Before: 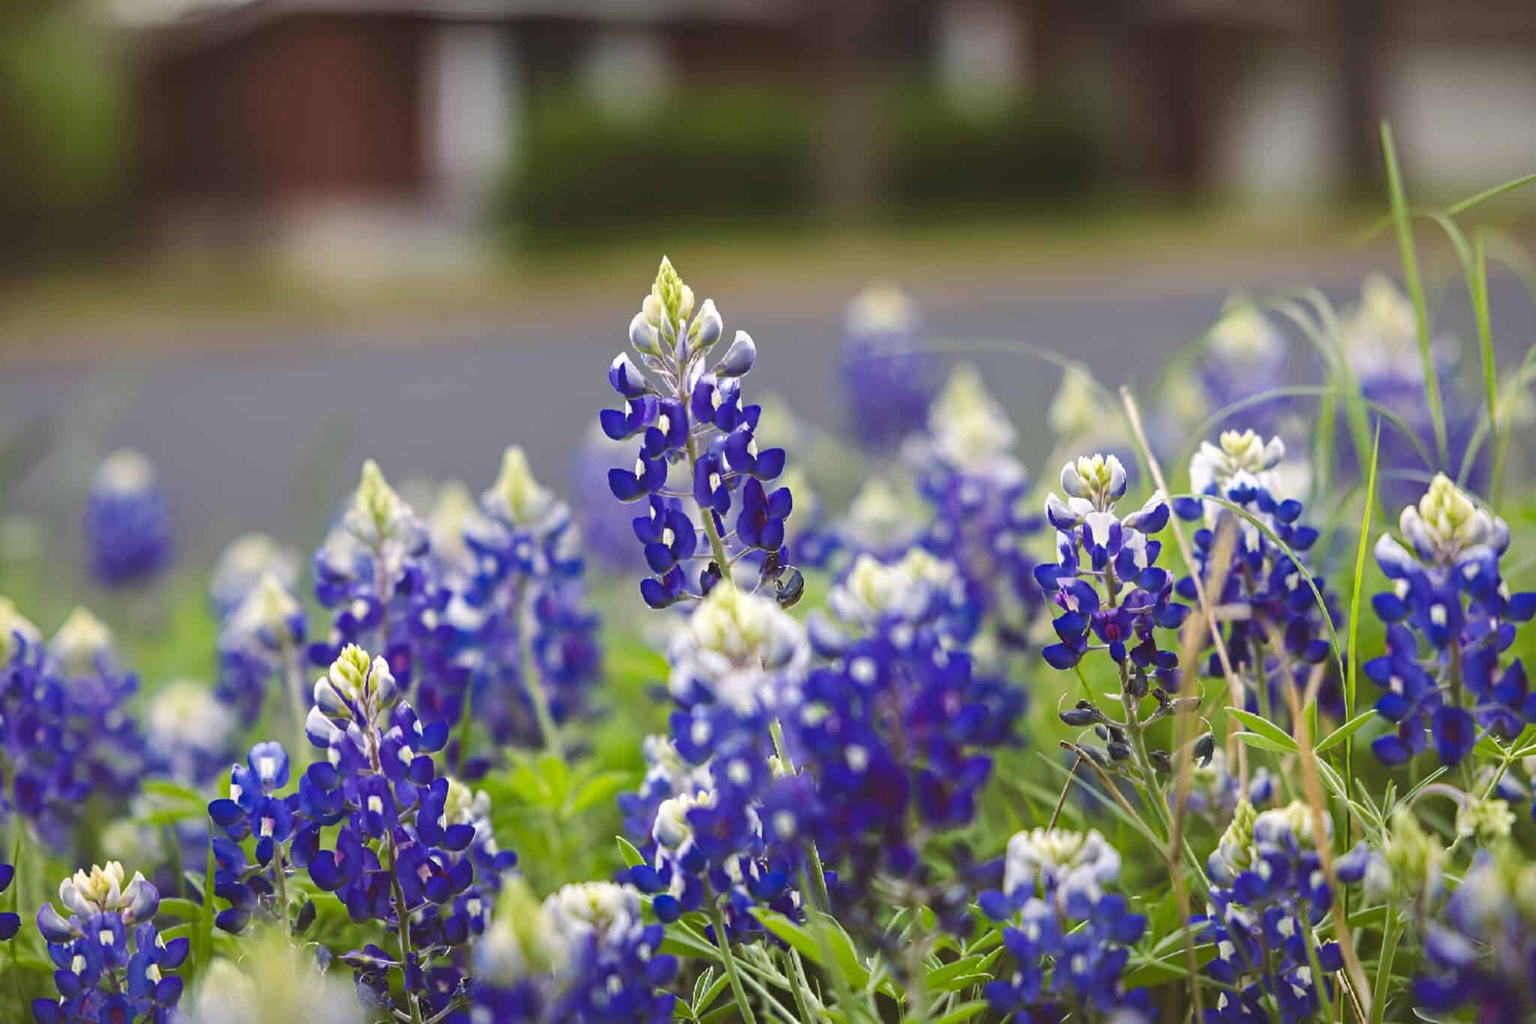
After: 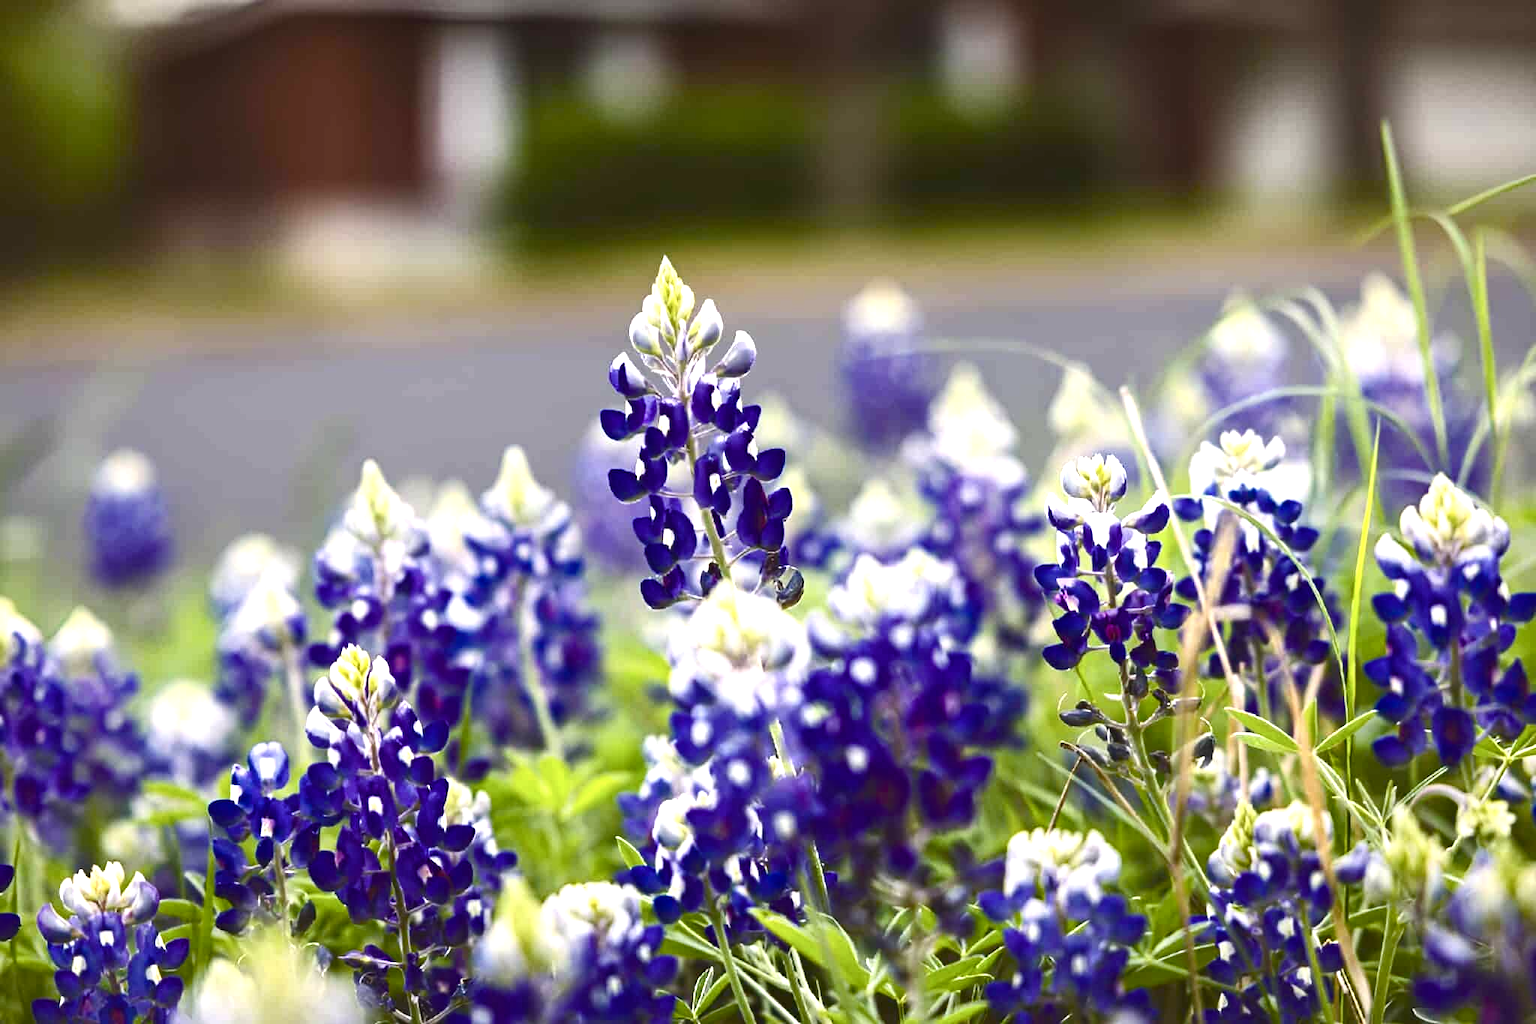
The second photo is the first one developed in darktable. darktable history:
exposure: exposure 0.203 EV, compensate highlight preservation false
color balance rgb: highlights gain › chroma 0.202%, highlights gain › hue 332.4°, perceptual saturation grading › global saturation 44.625%, perceptual saturation grading › highlights -50.433%, perceptual saturation grading › shadows 30.555%, perceptual brilliance grading › global brilliance 21.166%, perceptual brilliance grading › shadows -34.5%, global vibrance 9.376%
contrast brightness saturation: contrast 0.114, saturation -0.178
